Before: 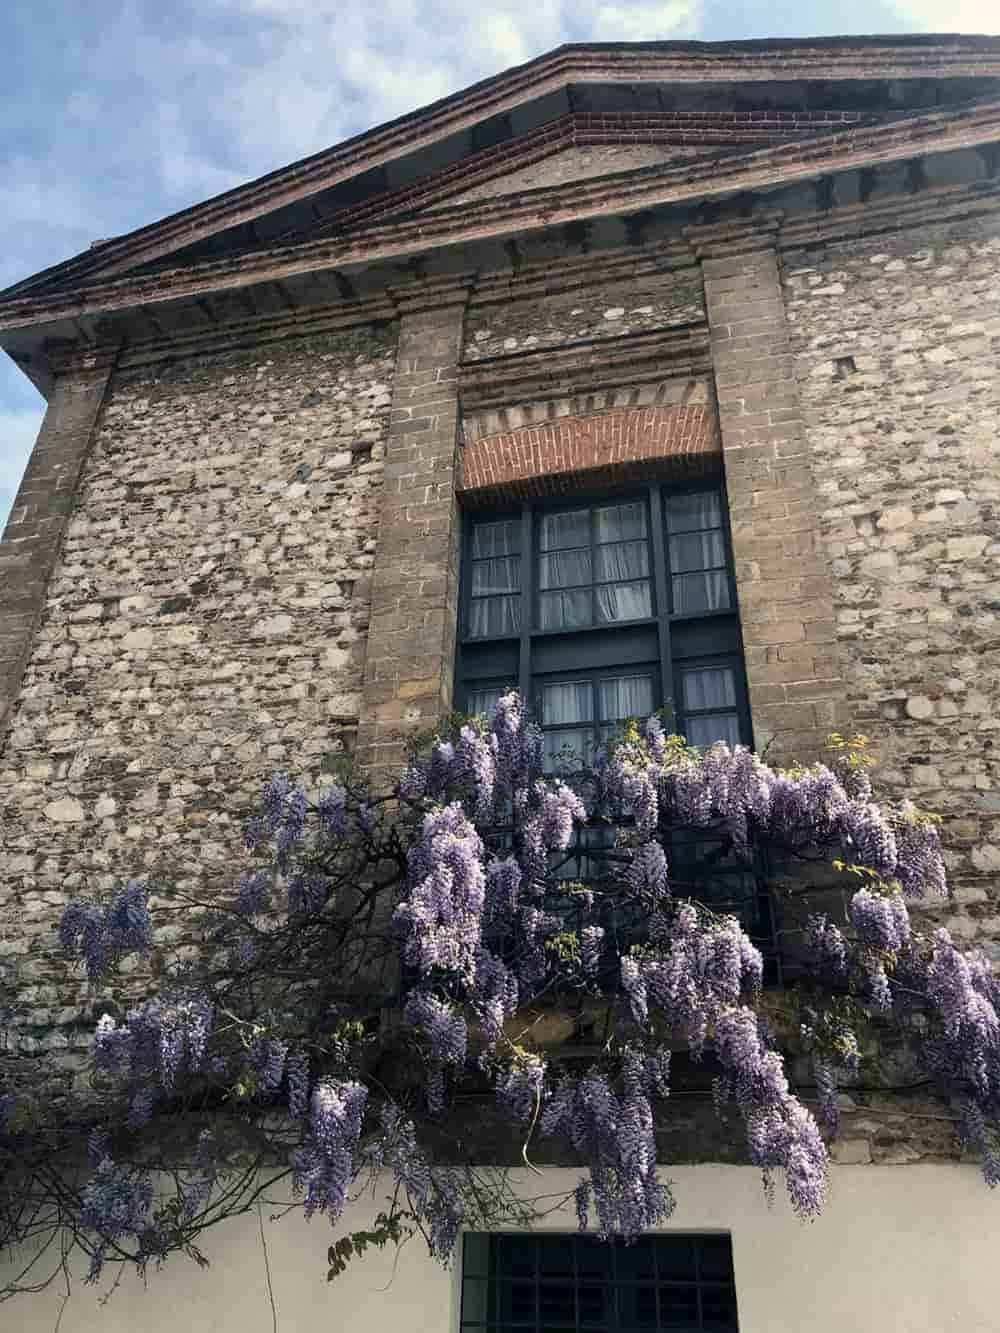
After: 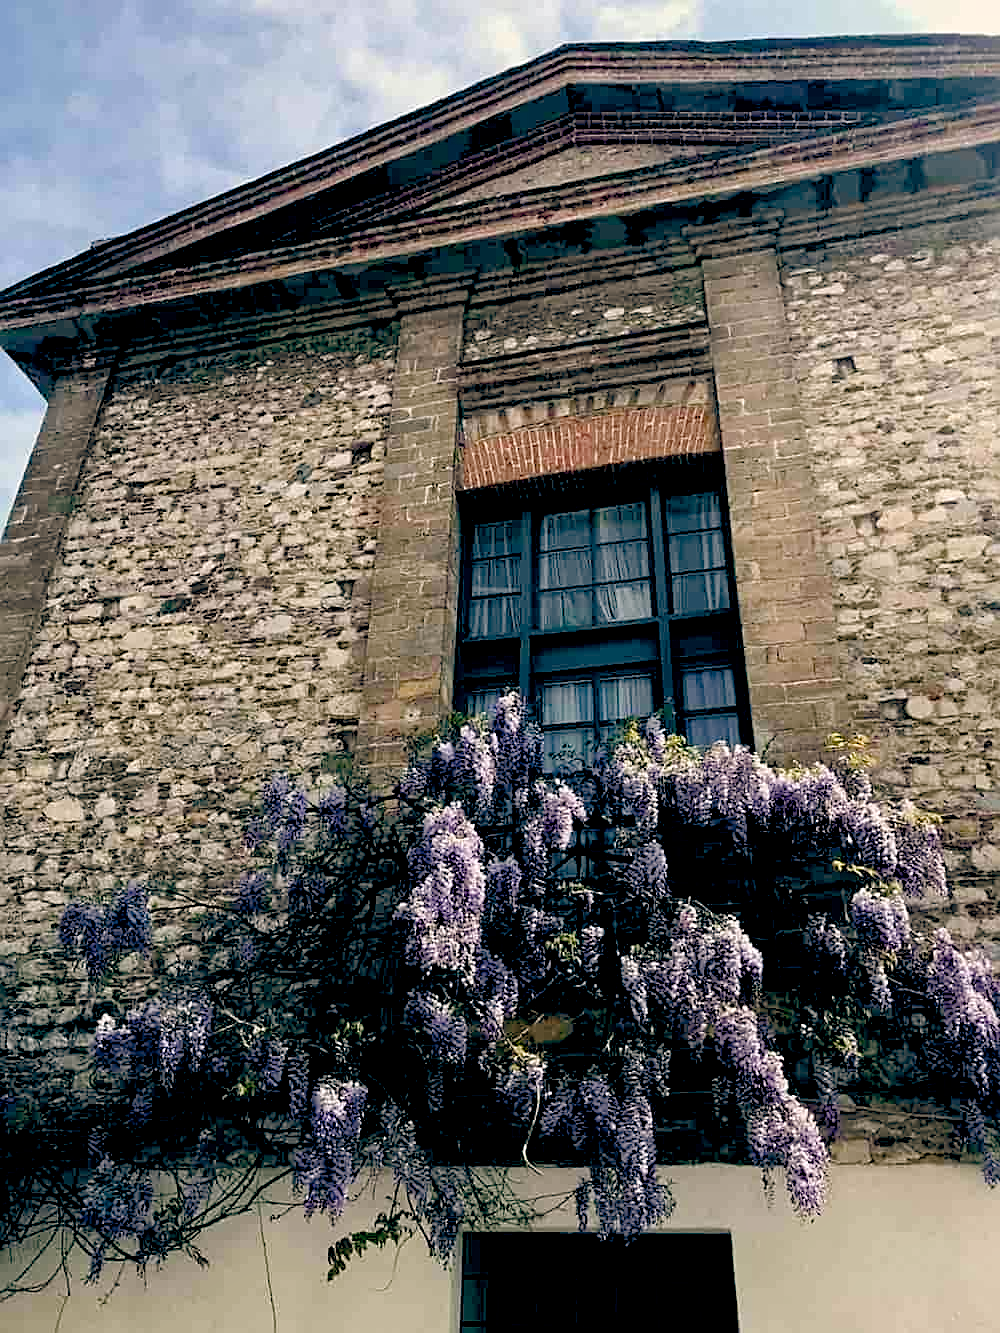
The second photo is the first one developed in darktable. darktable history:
tone equalizer: on, module defaults
color balance: lift [0.975, 0.993, 1, 1.015], gamma [1.1, 1, 1, 0.945], gain [1, 1.04, 1, 0.95]
color balance rgb: perceptual saturation grading › global saturation 20%, perceptual saturation grading › highlights -25%, perceptual saturation grading › shadows 50%
sharpen: on, module defaults
